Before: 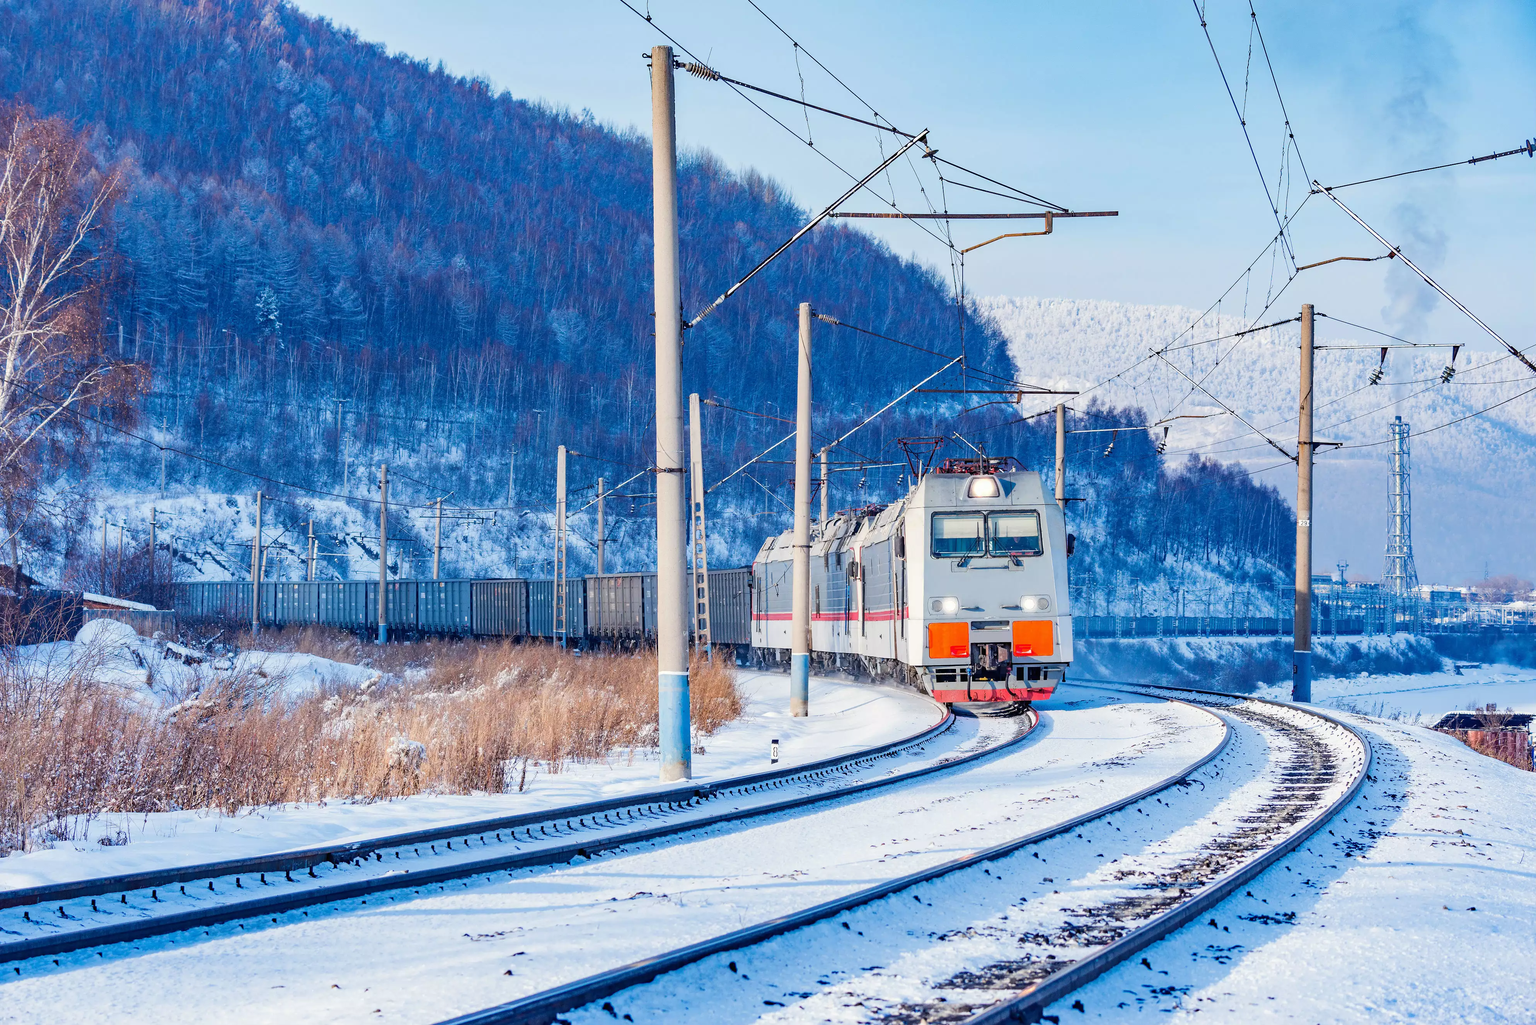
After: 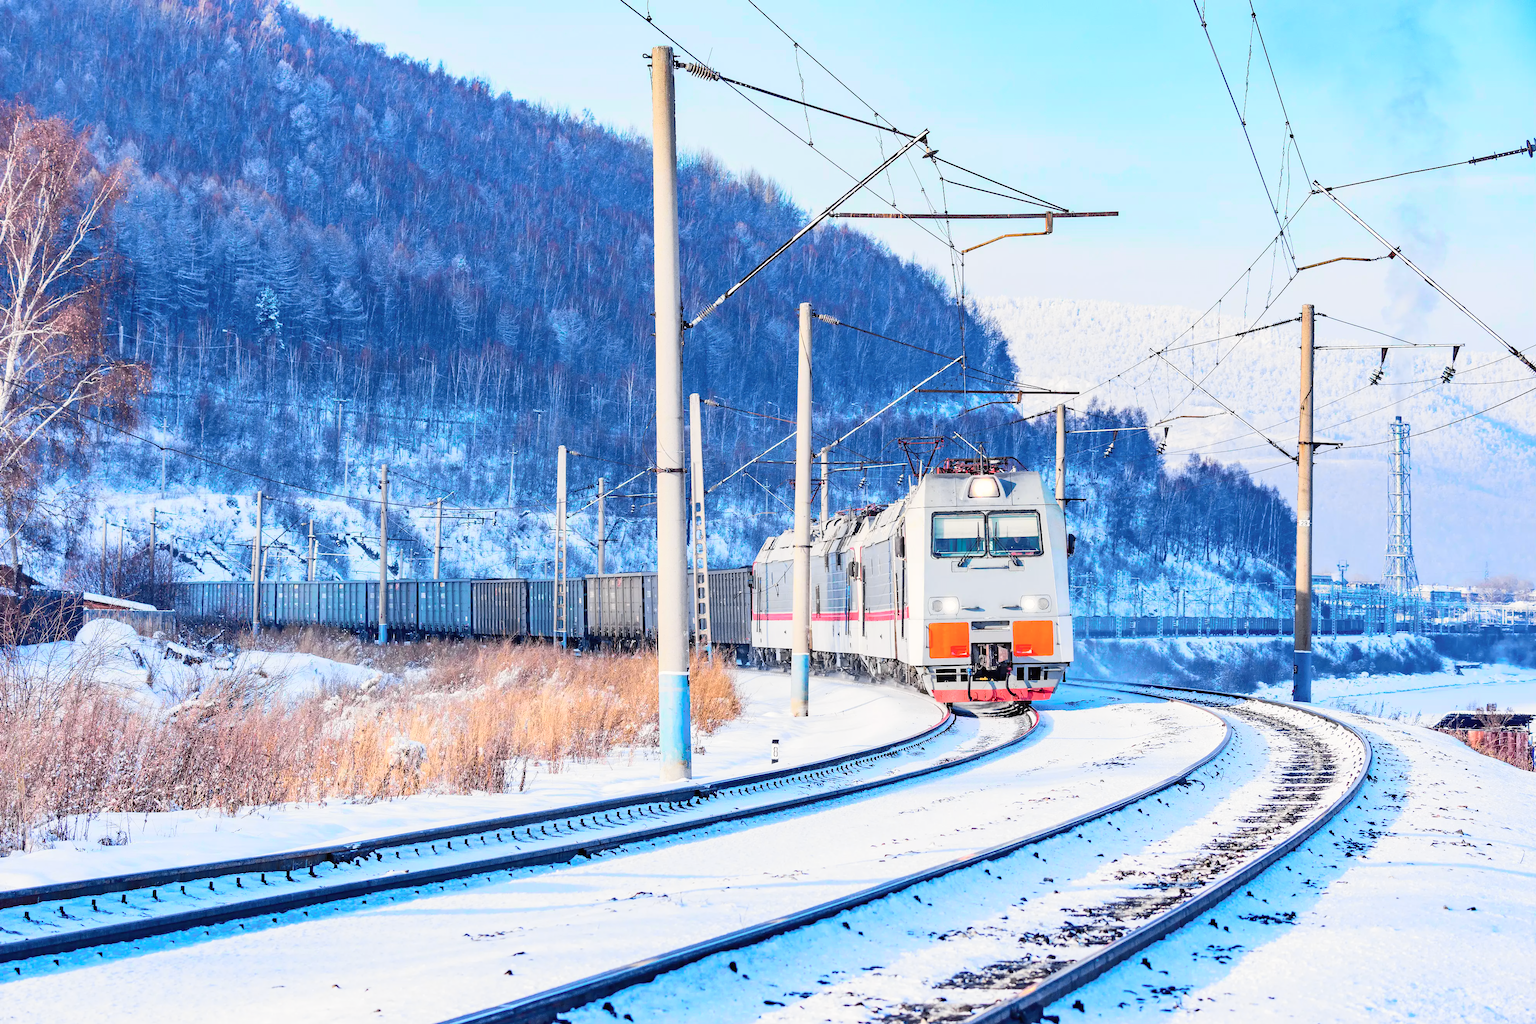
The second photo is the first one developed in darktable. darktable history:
tone curve: curves: ch0 [(0, 0) (0.055, 0.057) (0.258, 0.307) (0.434, 0.543) (0.517, 0.657) (0.745, 0.874) (1, 1)]; ch1 [(0, 0) (0.346, 0.307) (0.418, 0.383) (0.46, 0.439) (0.482, 0.493) (0.502, 0.503) (0.517, 0.514) (0.55, 0.561) (0.588, 0.603) (0.646, 0.688) (1, 1)]; ch2 [(0, 0) (0.346, 0.34) (0.431, 0.45) (0.485, 0.499) (0.5, 0.503) (0.527, 0.525) (0.545, 0.562) (0.679, 0.706) (1, 1)], color space Lab, independent channels, preserve colors none
